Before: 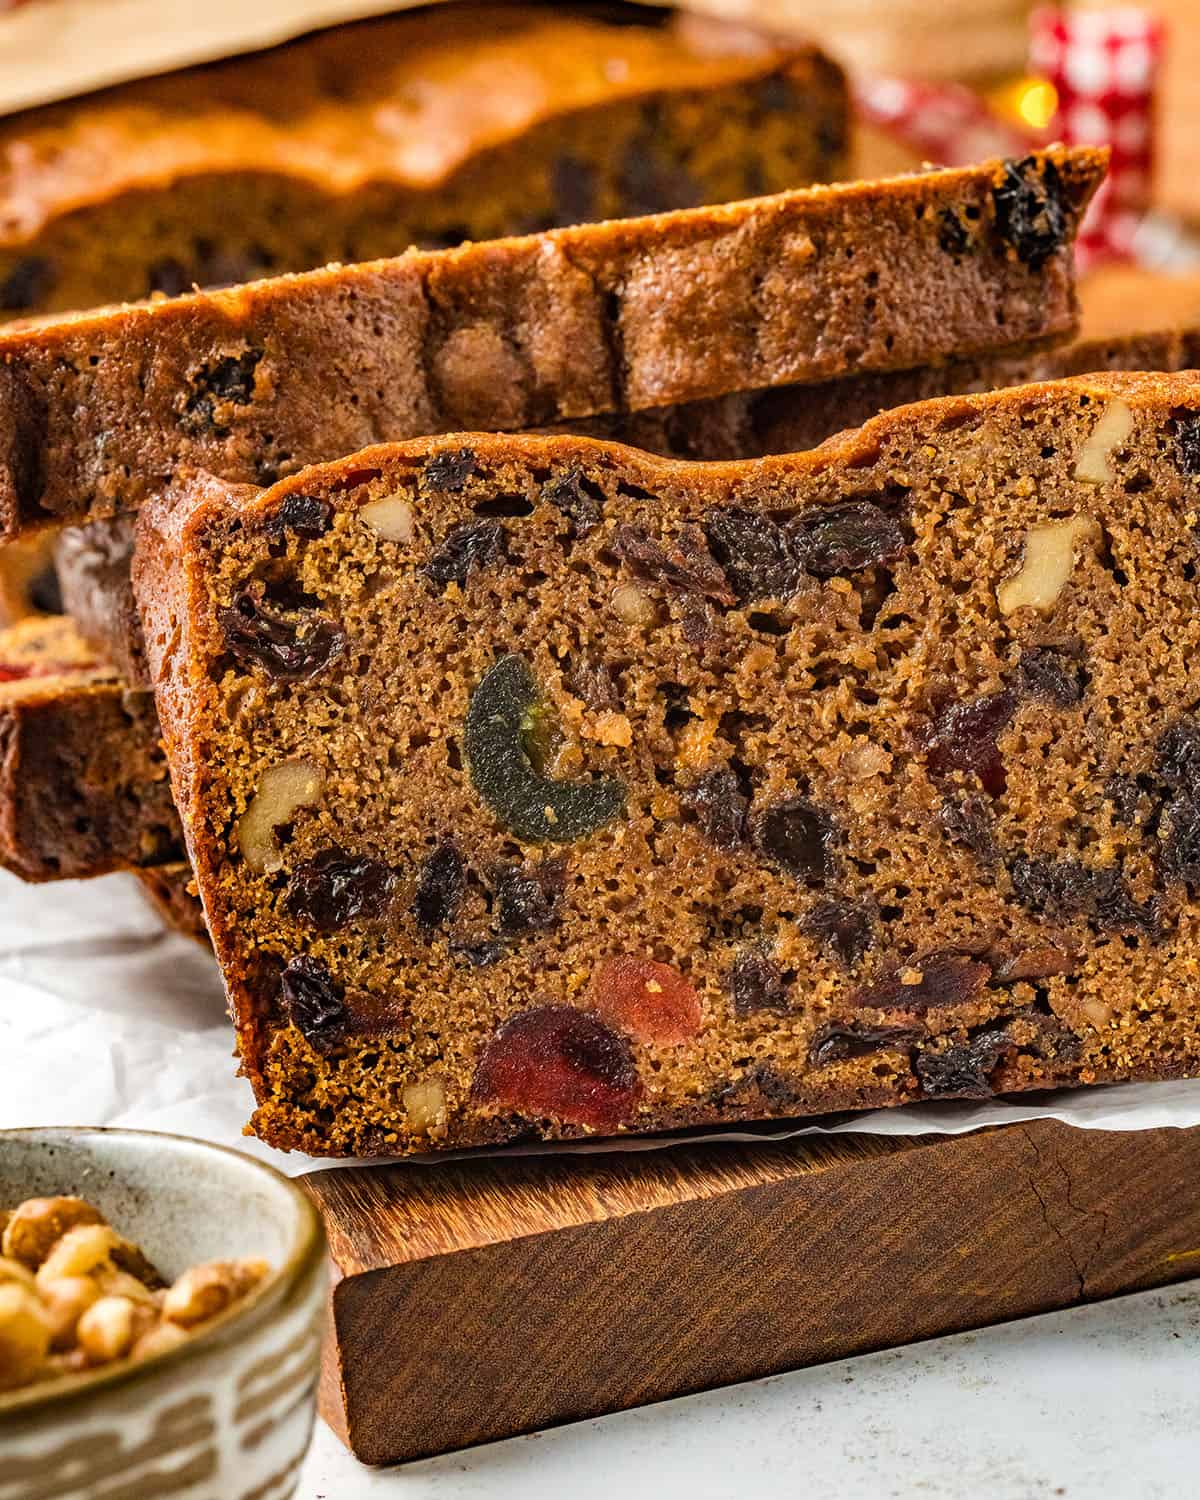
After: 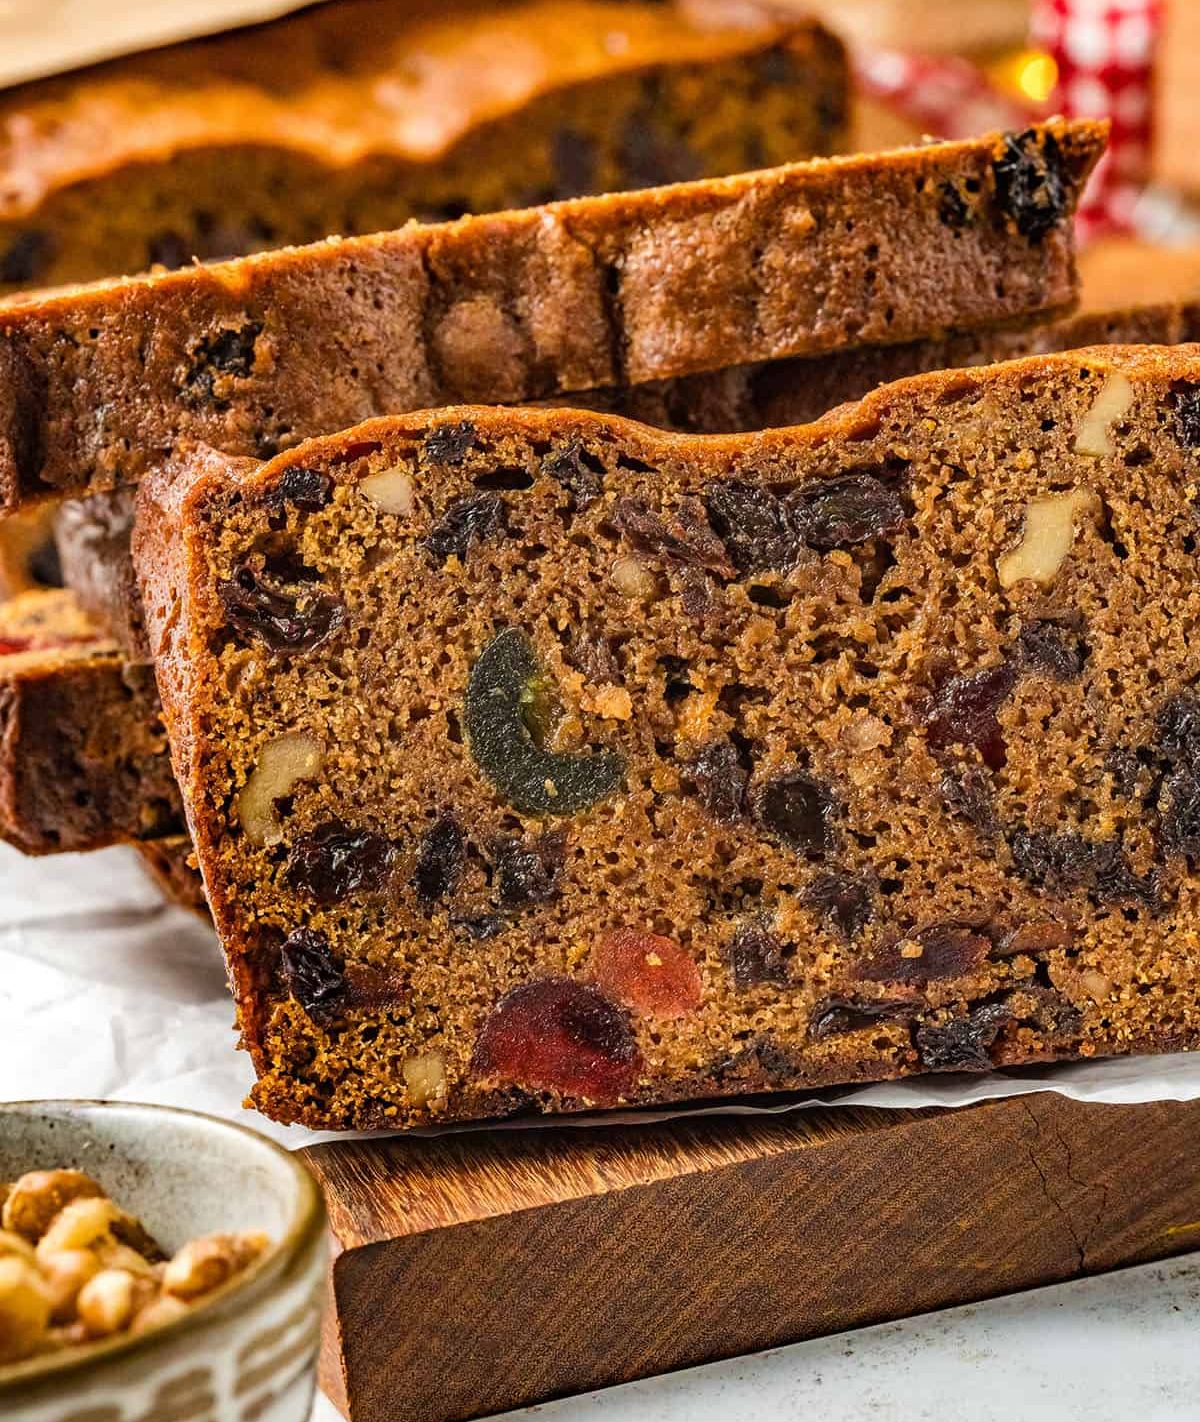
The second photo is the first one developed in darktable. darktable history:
crop and rotate: top 1.917%, bottom 3.232%
